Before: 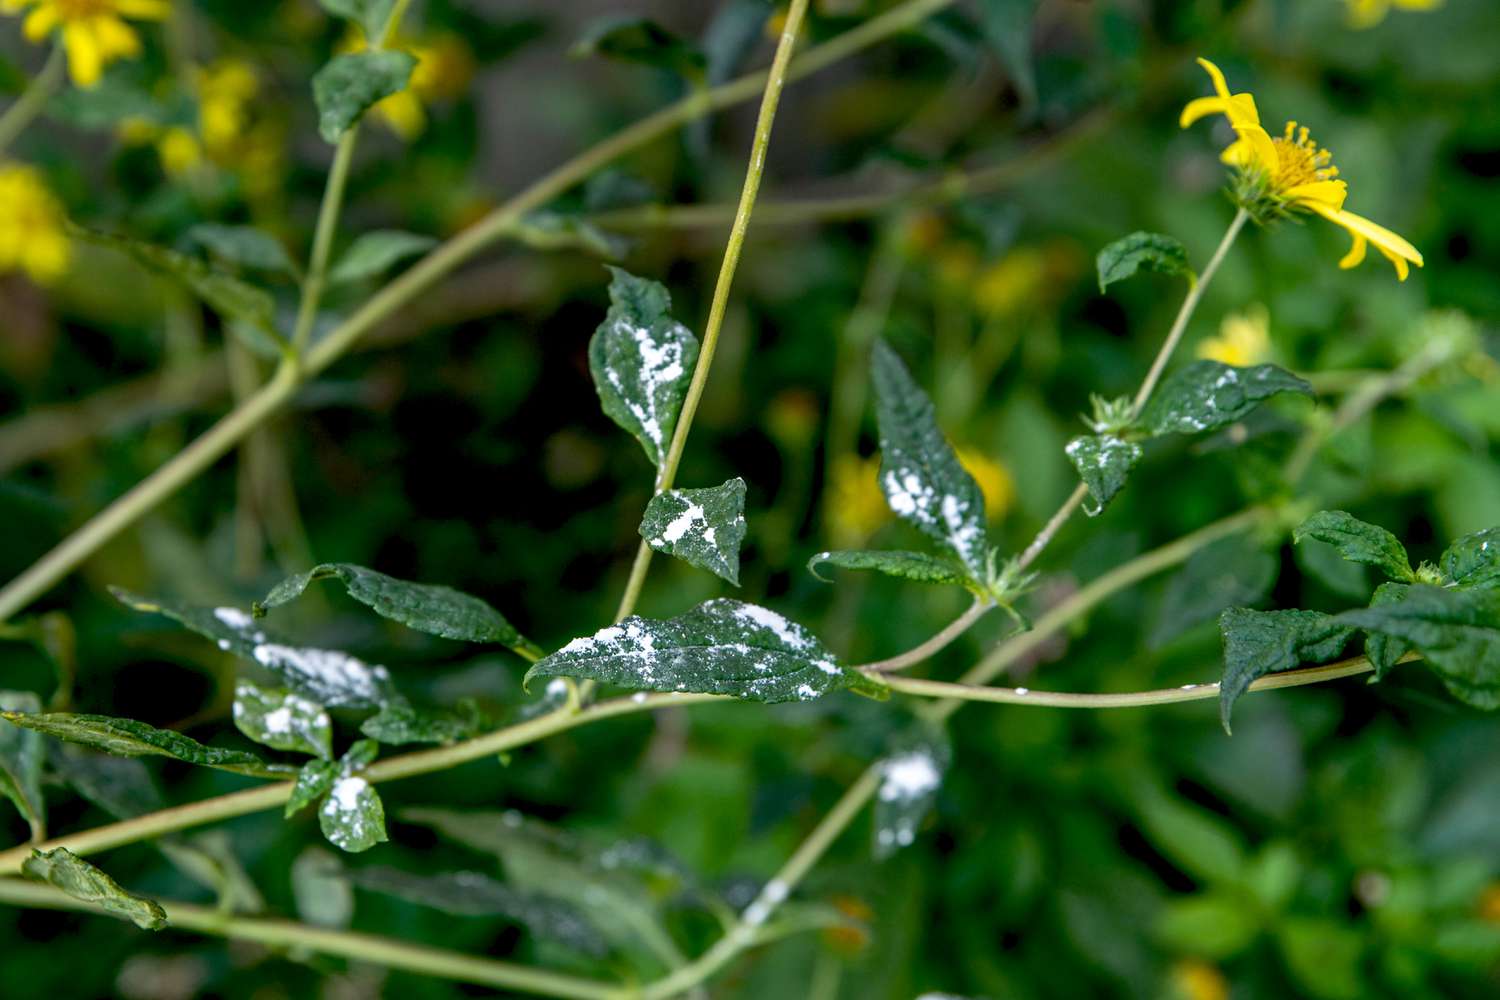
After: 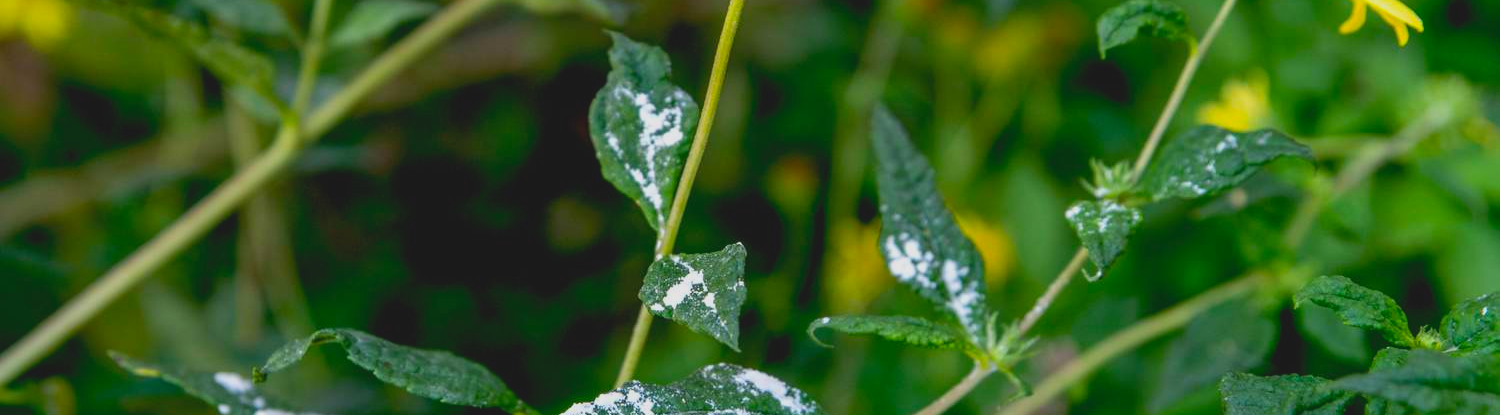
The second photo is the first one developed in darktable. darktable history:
crop and rotate: top 23.555%, bottom 34.934%
contrast brightness saturation: contrast -0.188, saturation 0.19
